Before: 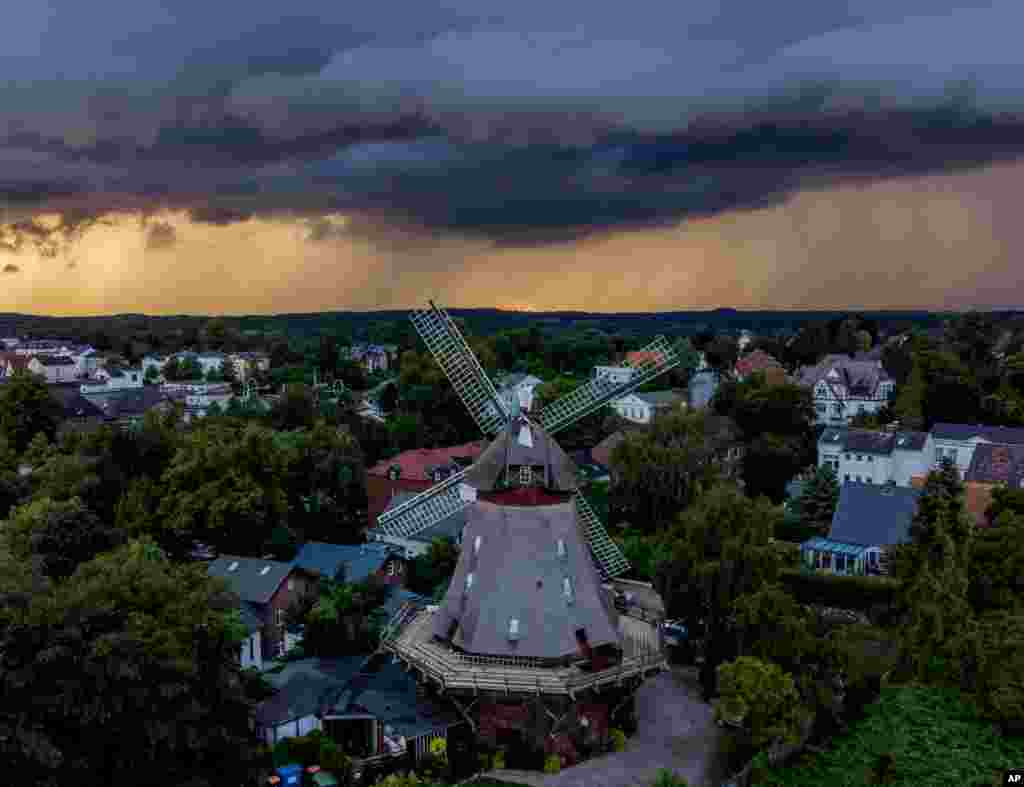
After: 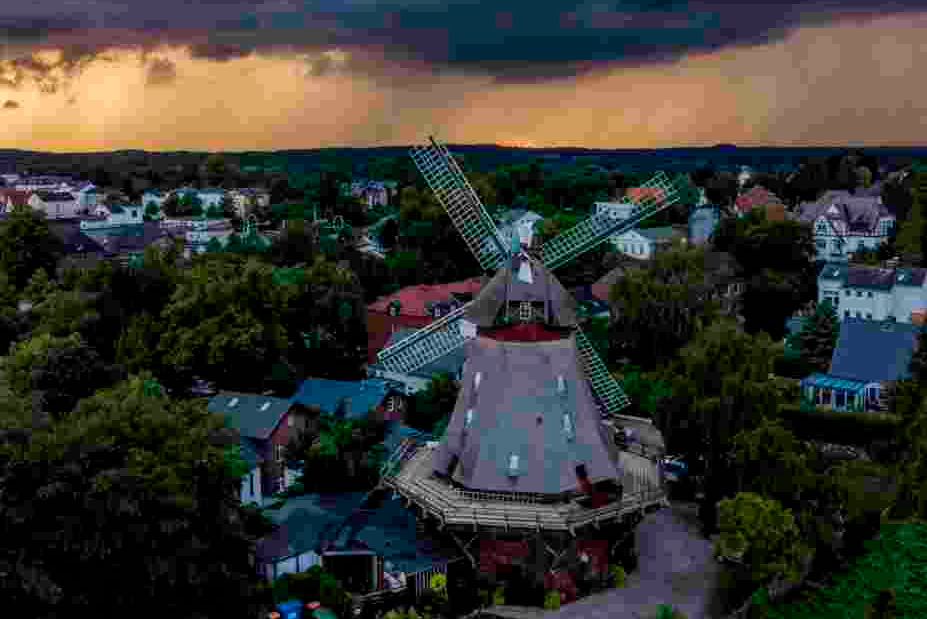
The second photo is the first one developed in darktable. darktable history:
crop: top 20.916%, right 9.437%, bottom 0.316%
exposure: compensate exposure bias true, compensate highlight preservation false
